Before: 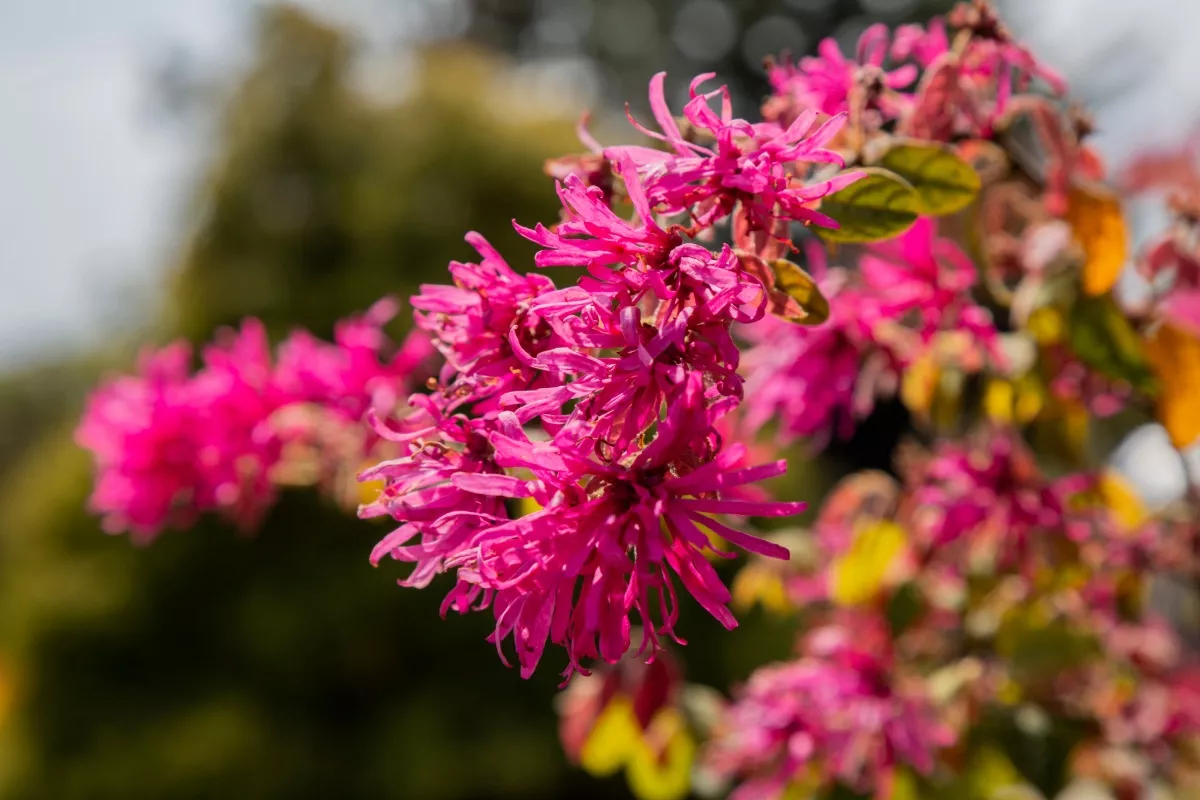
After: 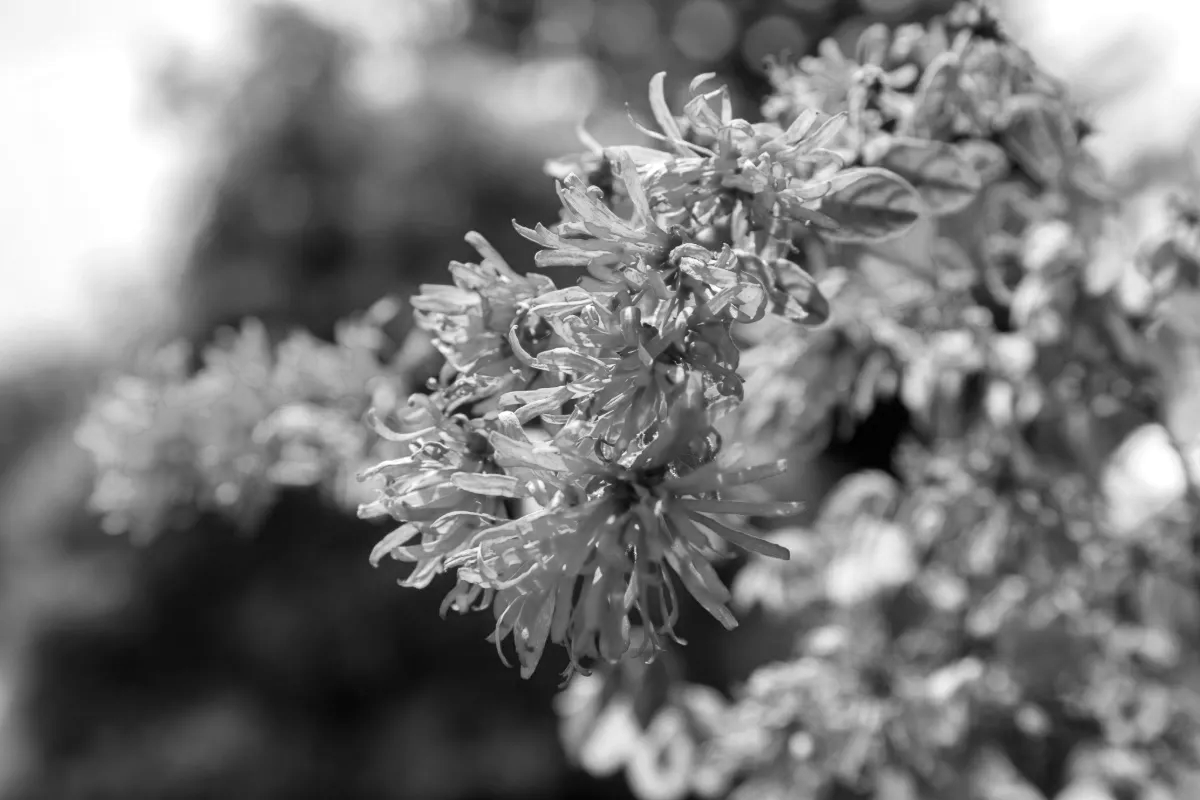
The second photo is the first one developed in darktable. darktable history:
contrast brightness saturation: saturation -1
exposure: exposure 0.64 EV, compensate highlight preservation false
